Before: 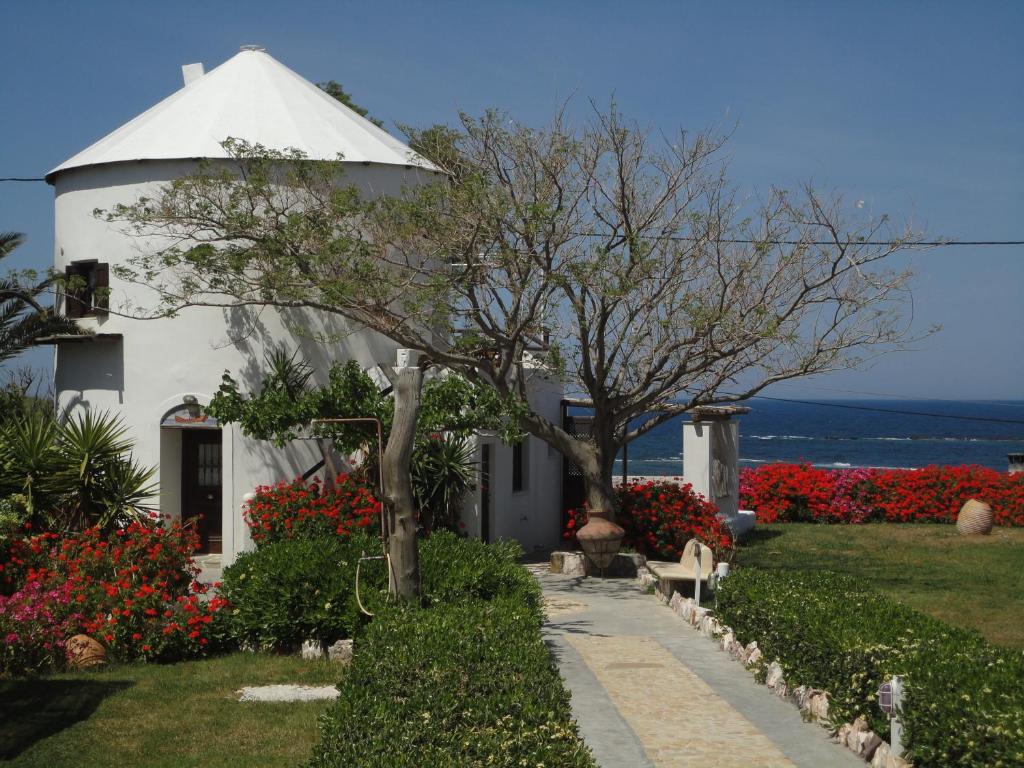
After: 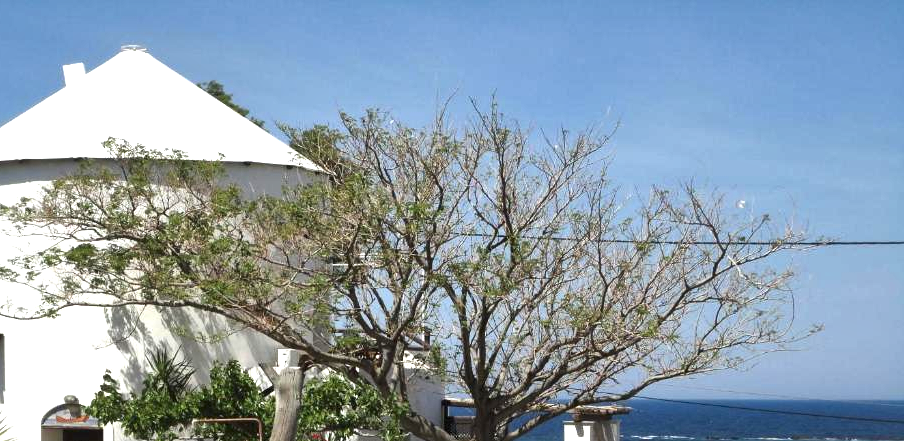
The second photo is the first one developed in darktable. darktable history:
exposure: black level correction 0, exposure 1.104 EV, compensate highlight preservation false
crop and rotate: left 11.635%, bottom 42.459%
local contrast: mode bilateral grid, contrast 26, coarseness 46, detail 152%, midtone range 0.2
